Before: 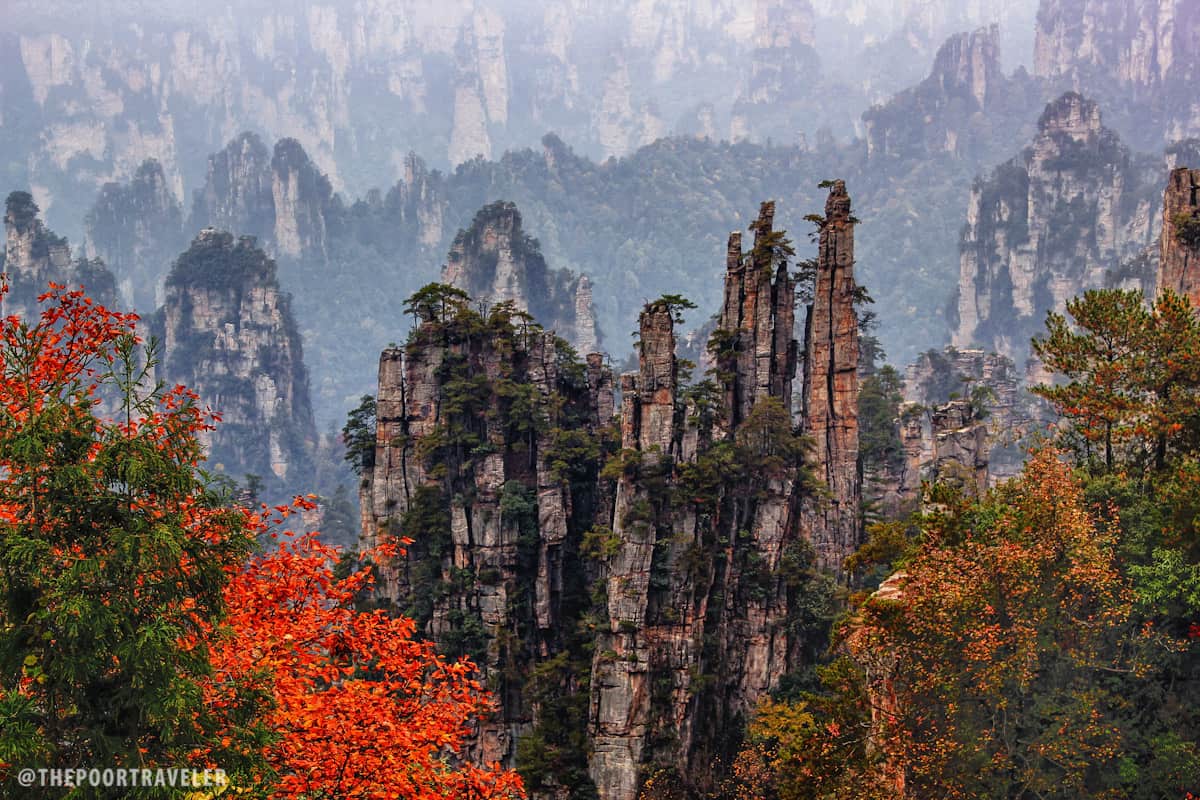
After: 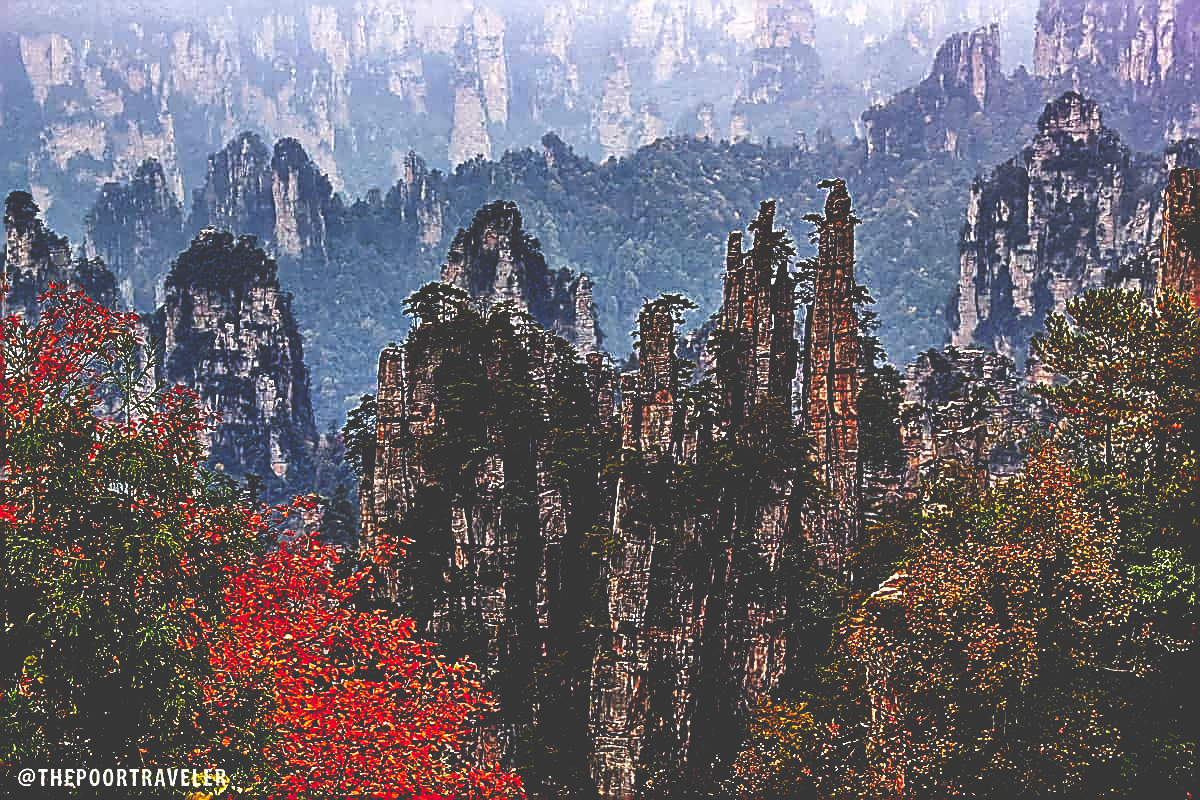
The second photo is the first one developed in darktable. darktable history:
sharpen: amount 1.861
base curve: curves: ch0 [(0, 0.036) (0.083, 0.04) (0.804, 1)], preserve colors none
